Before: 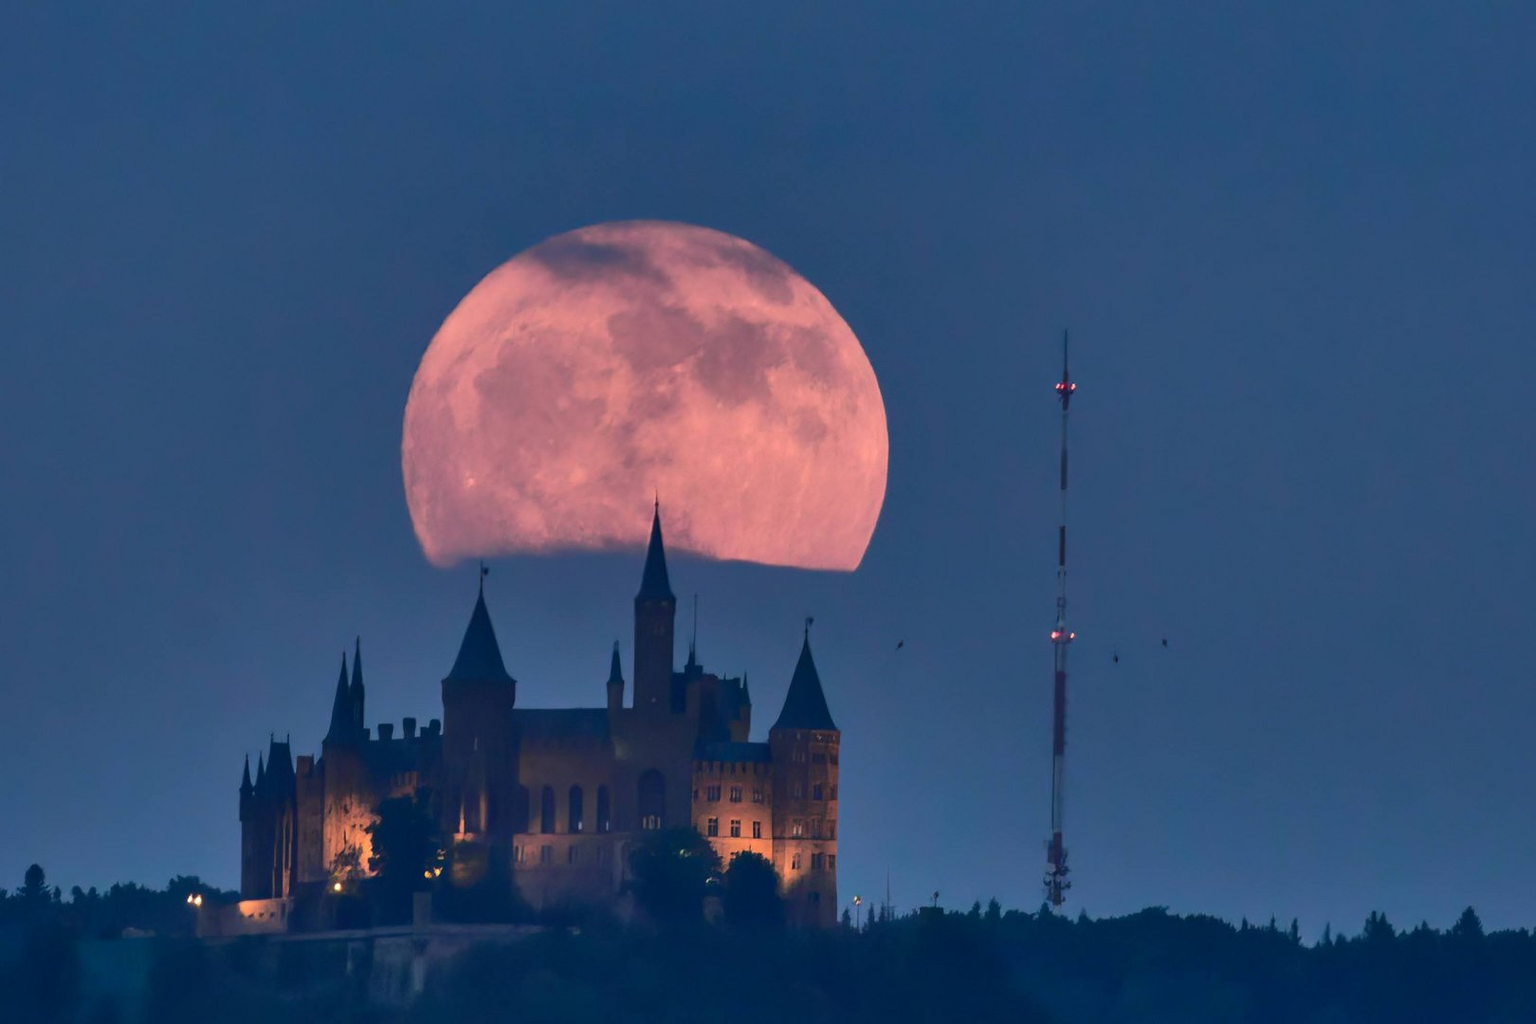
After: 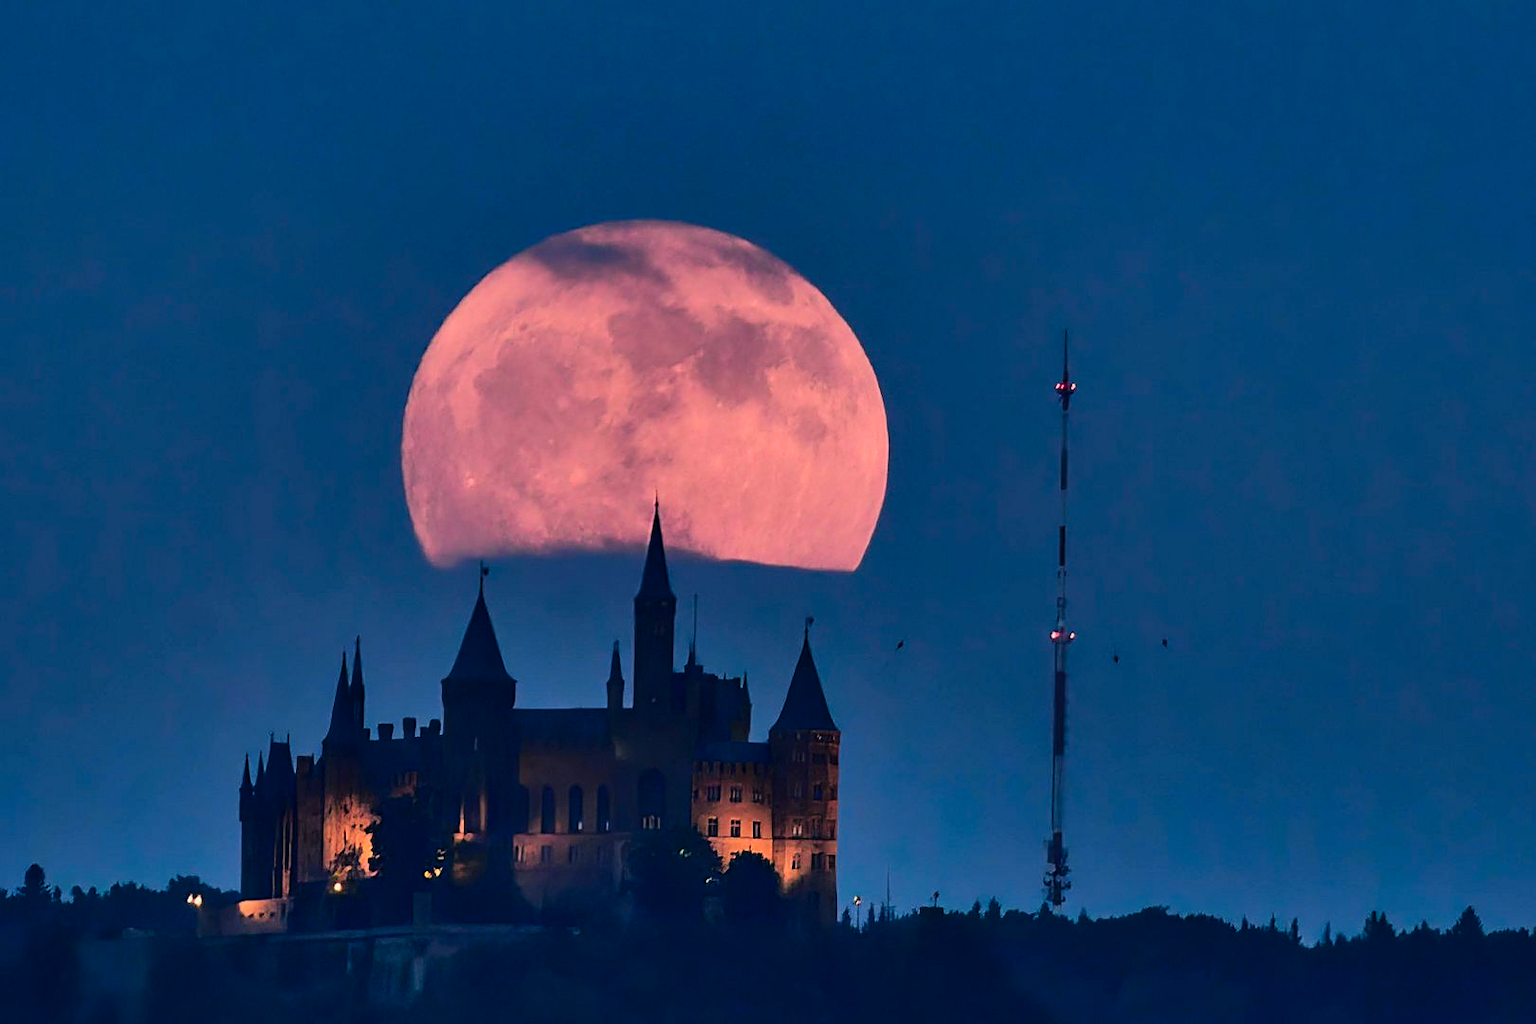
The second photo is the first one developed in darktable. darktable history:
contrast brightness saturation: contrast 0.169, saturation 0.31
exposure: compensate highlight preservation false
sharpen: amount 0.497
filmic rgb: black relative exposure -7.72 EV, white relative exposure 4.42 EV, hardness 3.76, latitude 49.82%, contrast 1.1
